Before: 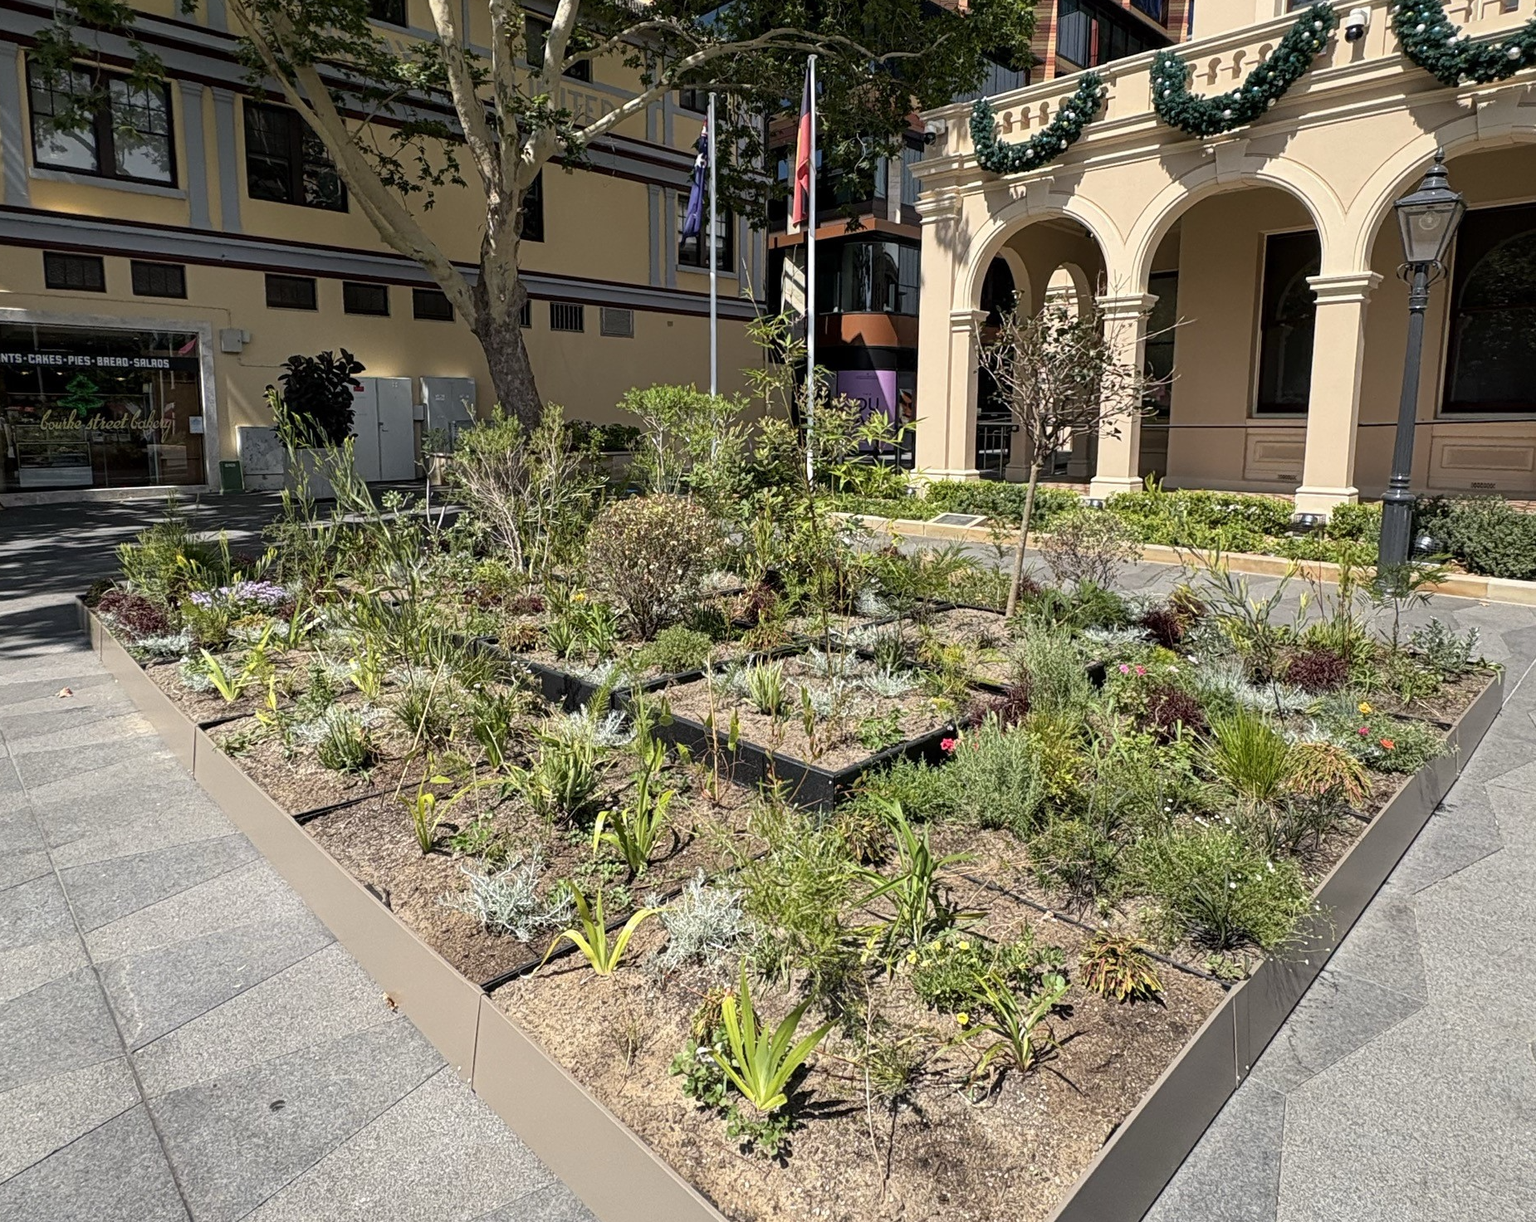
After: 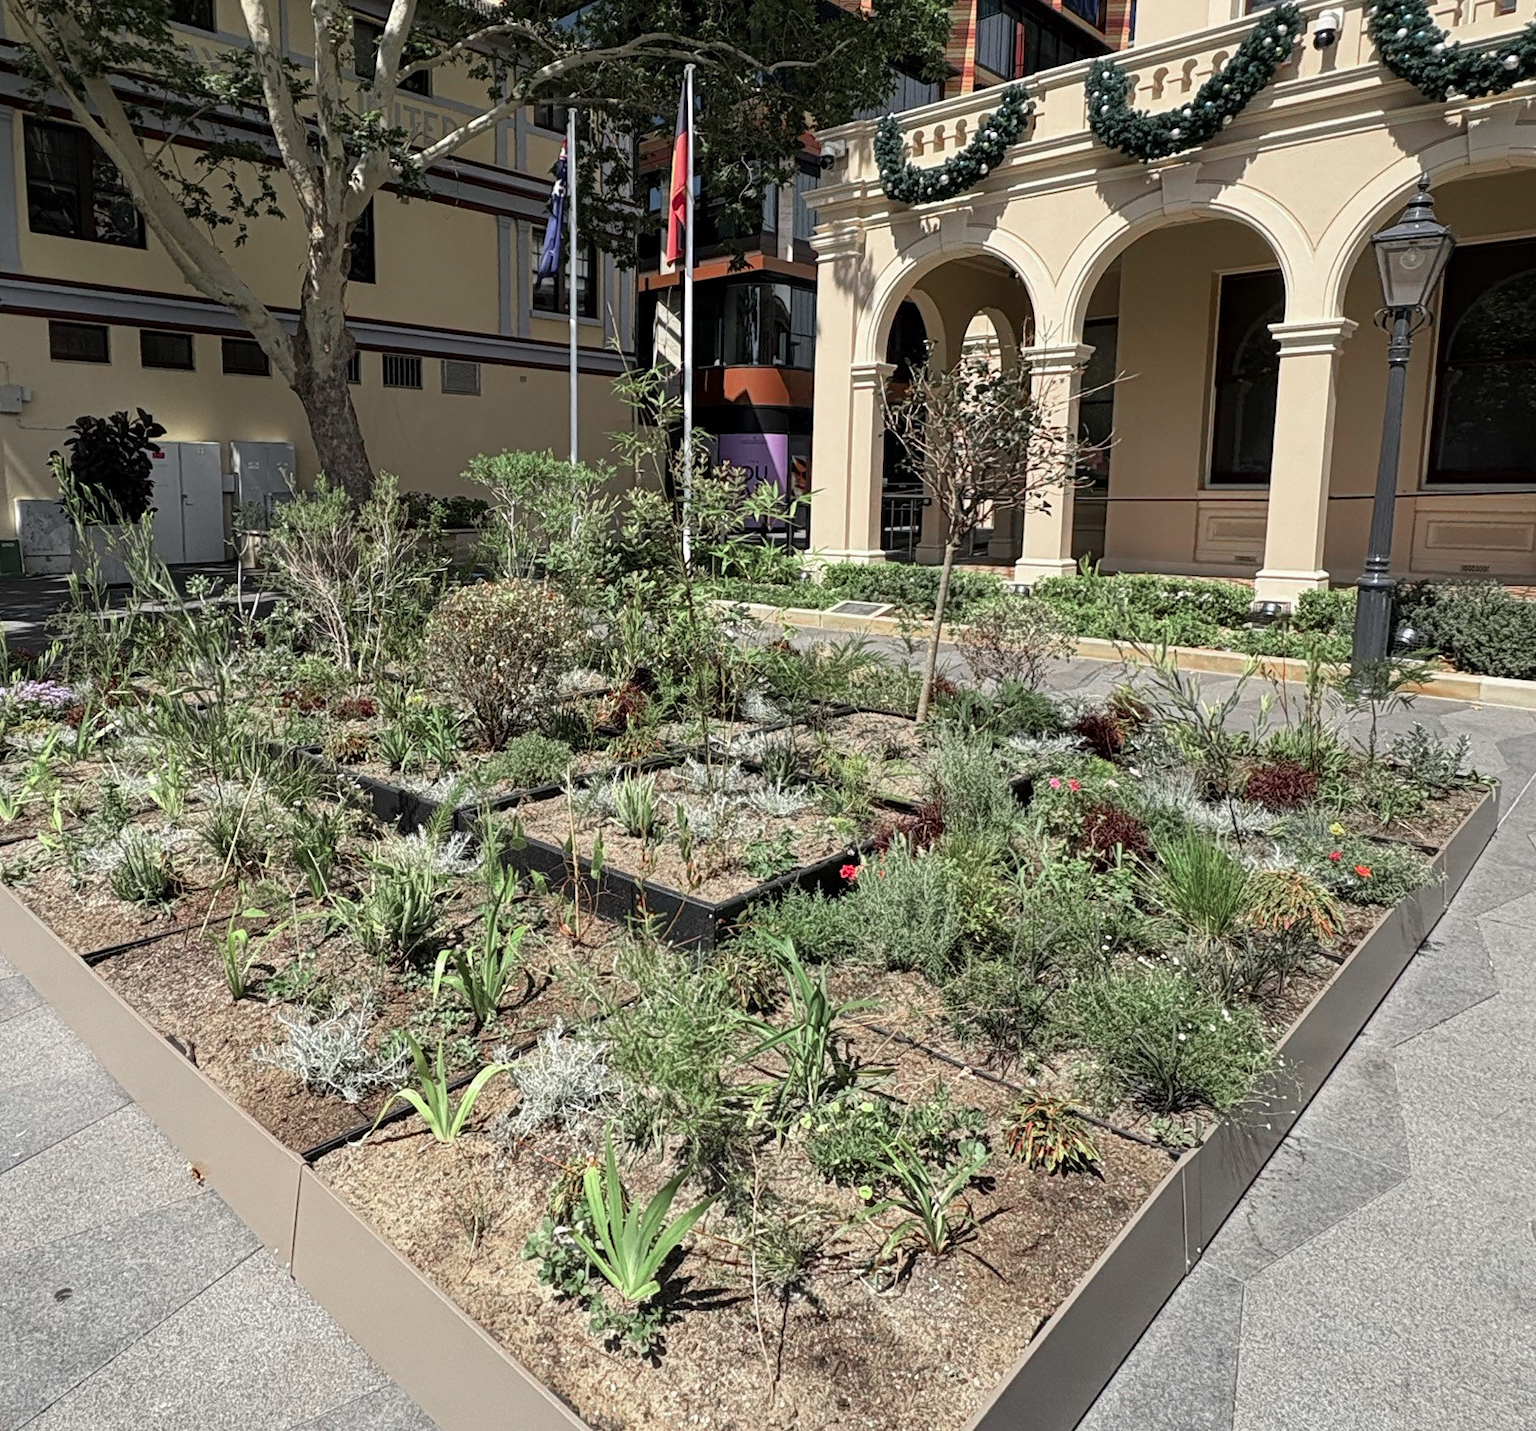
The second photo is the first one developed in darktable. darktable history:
color zones: curves: ch0 [(0, 0.466) (0.128, 0.466) (0.25, 0.5) (0.375, 0.456) (0.5, 0.5) (0.625, 0.5) (0.737, 0.652) (0.875, 0.5)]; ch1 [(0, 0.603) (0.125, 0.618) (0.261, 0.348) (0.372, 0.353) (0.497, 0.363) (0.611, 0.45) (0.731, 0.427) (0.875, 0.518) (0.998, 0.652)]; ch2 [(0, 0.559) (0.125, 0.451) (0.253, 0.564) (0.37, 0.578) (0.5, 0.466) (0.625, 0.471) (0.731, 0.471) (0.88, 0.485)]
crop and rotate: left 14.584%
